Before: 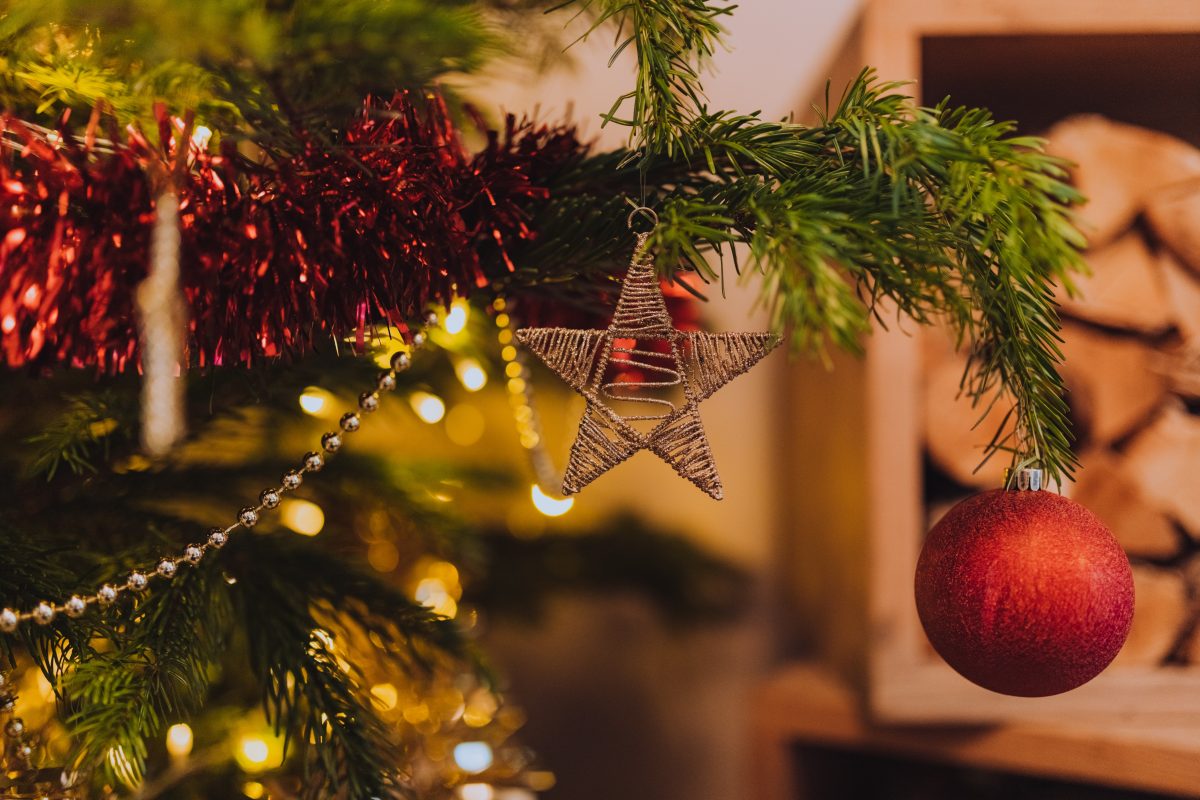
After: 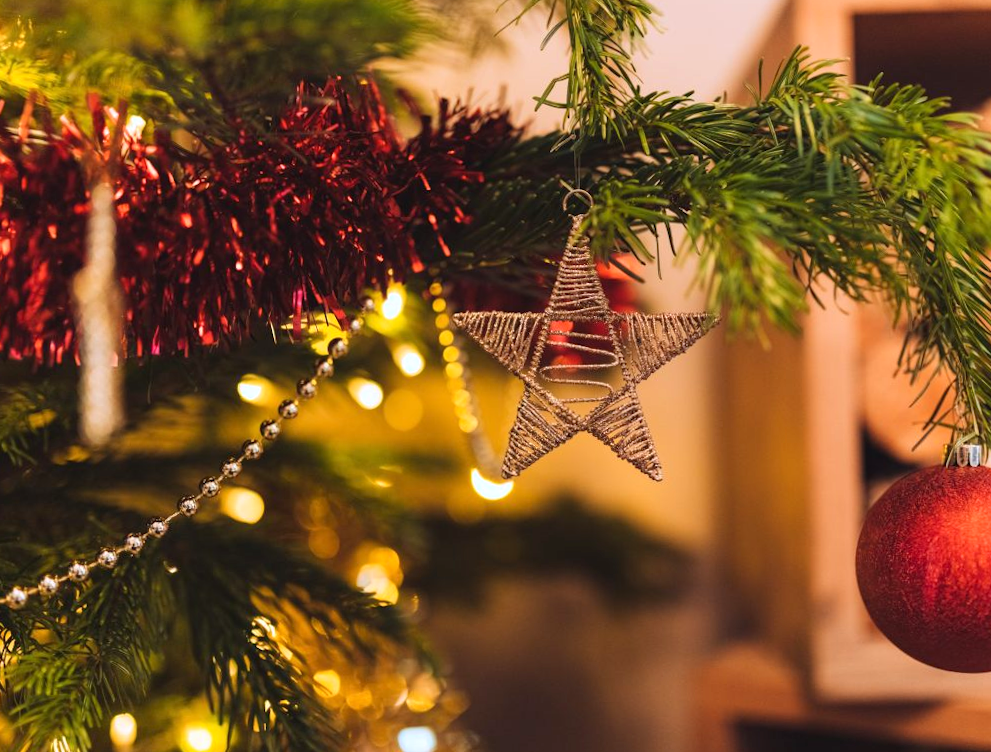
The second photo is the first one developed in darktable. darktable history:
exposure: exposure 0.563 EV, compensate highlight preservation false
crop and rotate: angle 0.943°, left 4.077%, top 1.016%, right 11.287%, bottom 2.65%
levels: levels [0, 0.498, 1]
